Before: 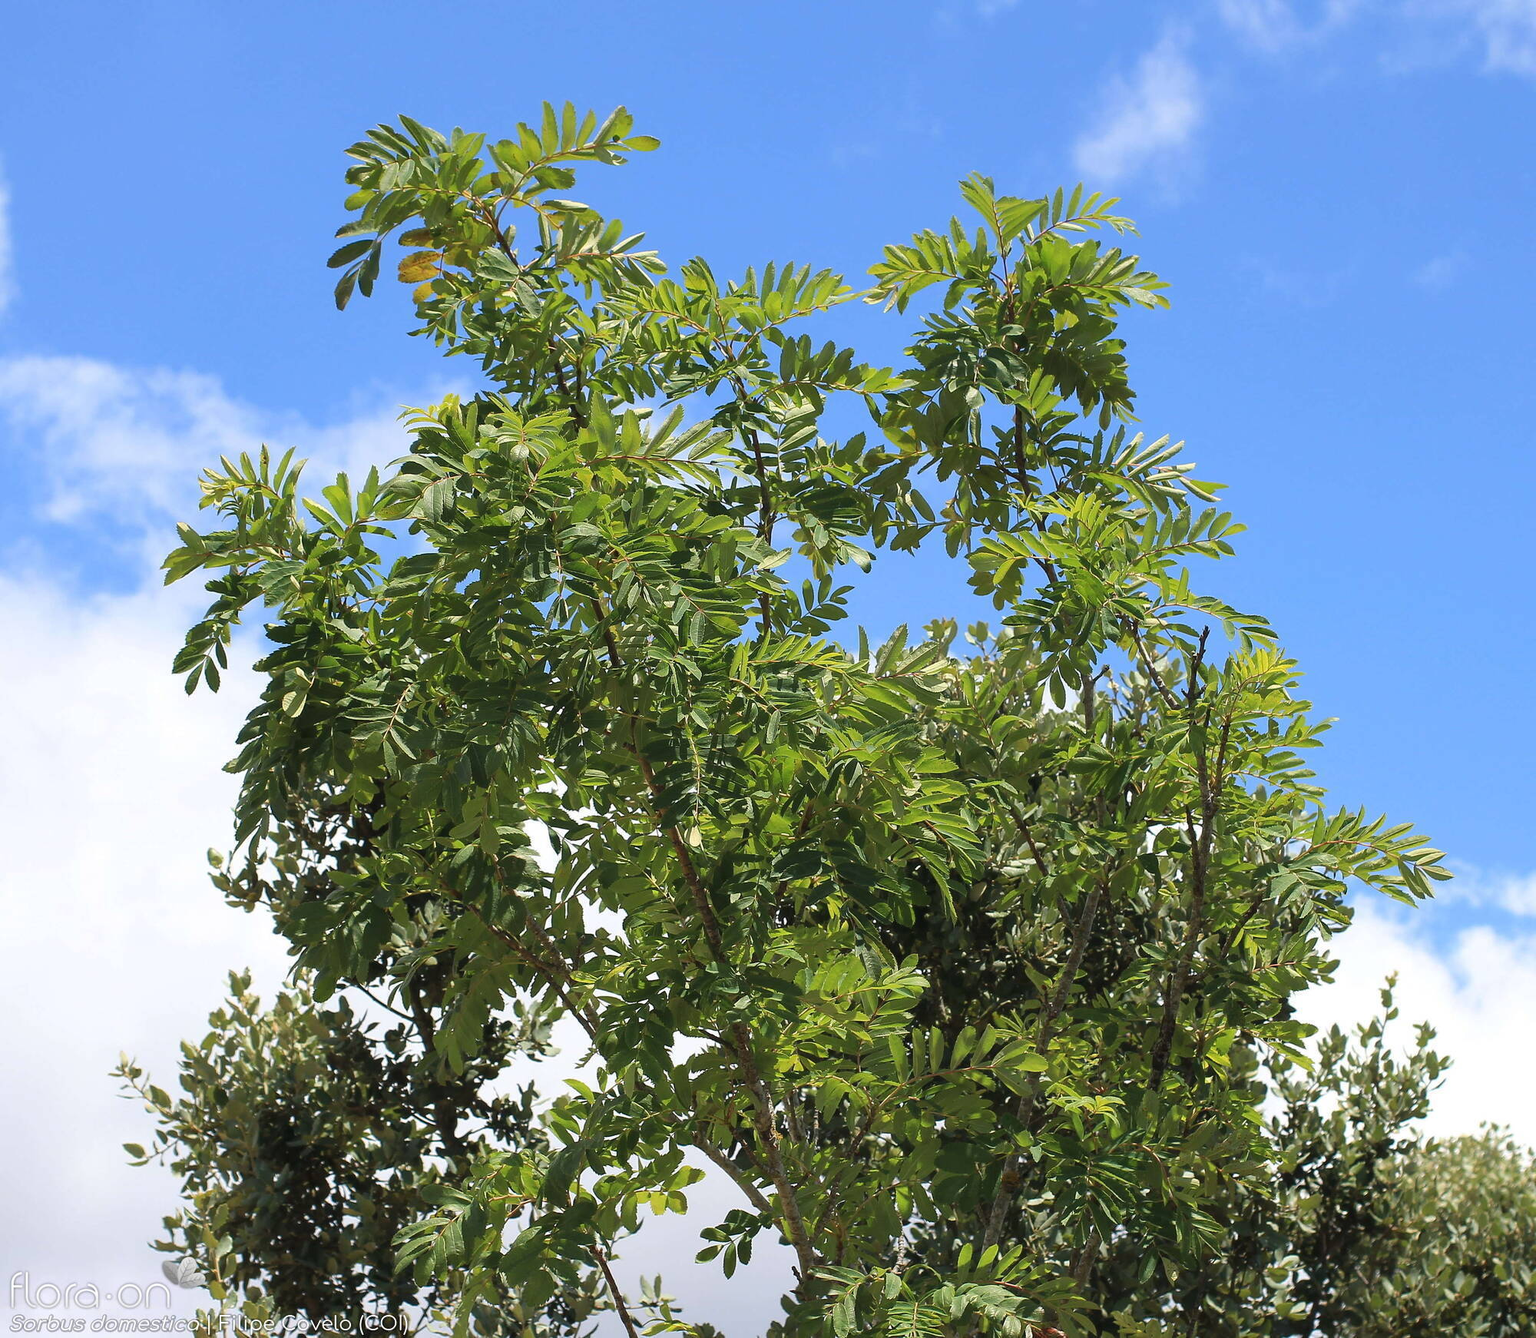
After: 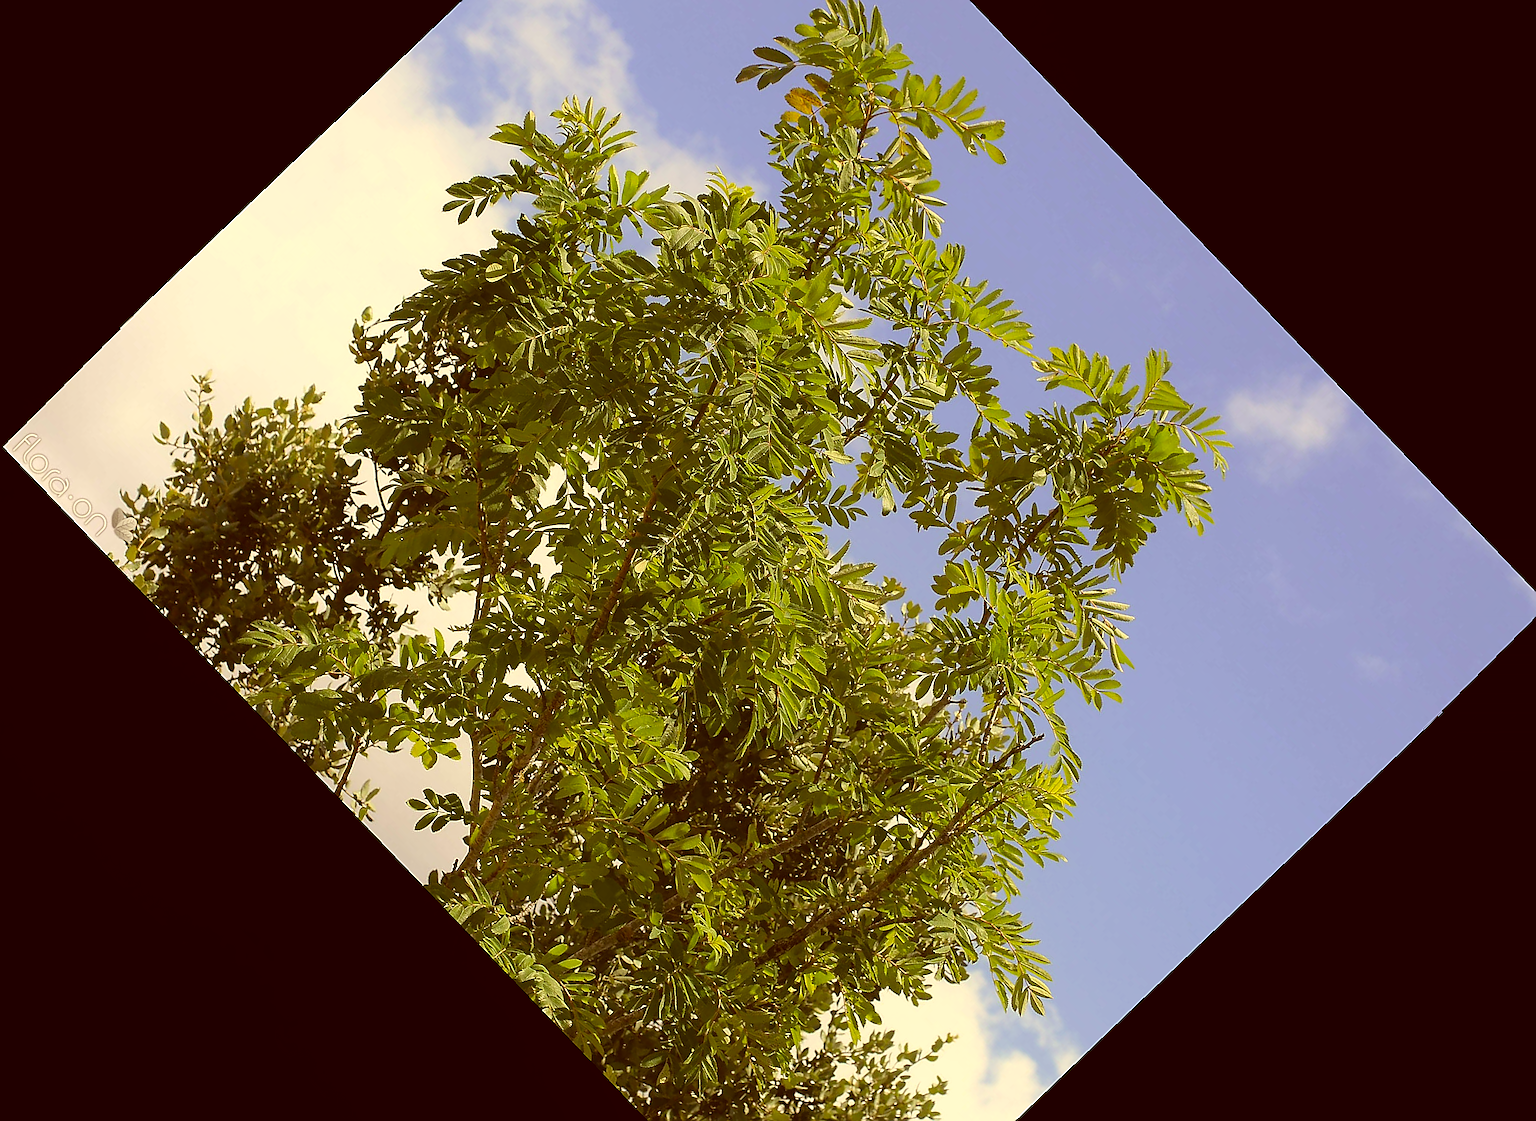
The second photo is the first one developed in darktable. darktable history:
color correction: highlights a* 1.12, highlights b* 24.26, shadows a* 15.58, shadows b* 24.26
crop and rotate: angle -46.26°, top 16.234%, right 0.912%, bottom 11.704%
rotate and perspective: rotation -1.32°, lens shift (horizontal) -0.031, crop left 0.015, crop right 0.985, crop top 0.047, crop bottom 0.982
contrast equalizer: octaves 7, y [[0.6 ×6], [0.55 ×6], [0 ×6], [0 ×6], [0 ×6]], mix -0.2
sharpen: radius 1.4, amount 1.25, threshold 0.7
